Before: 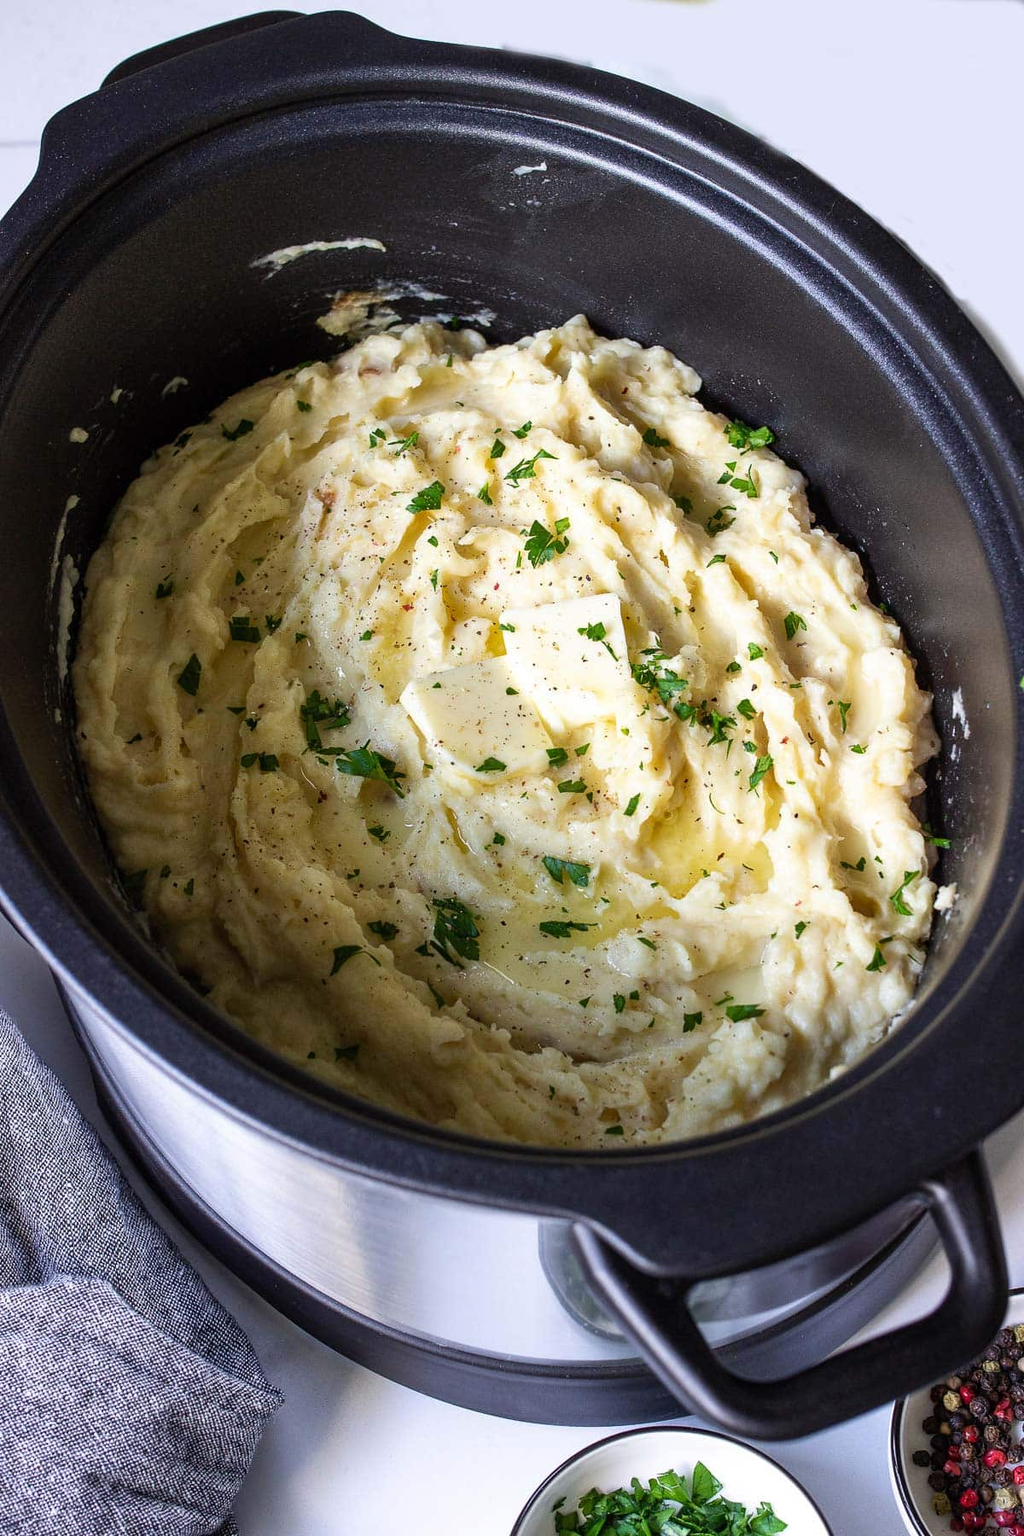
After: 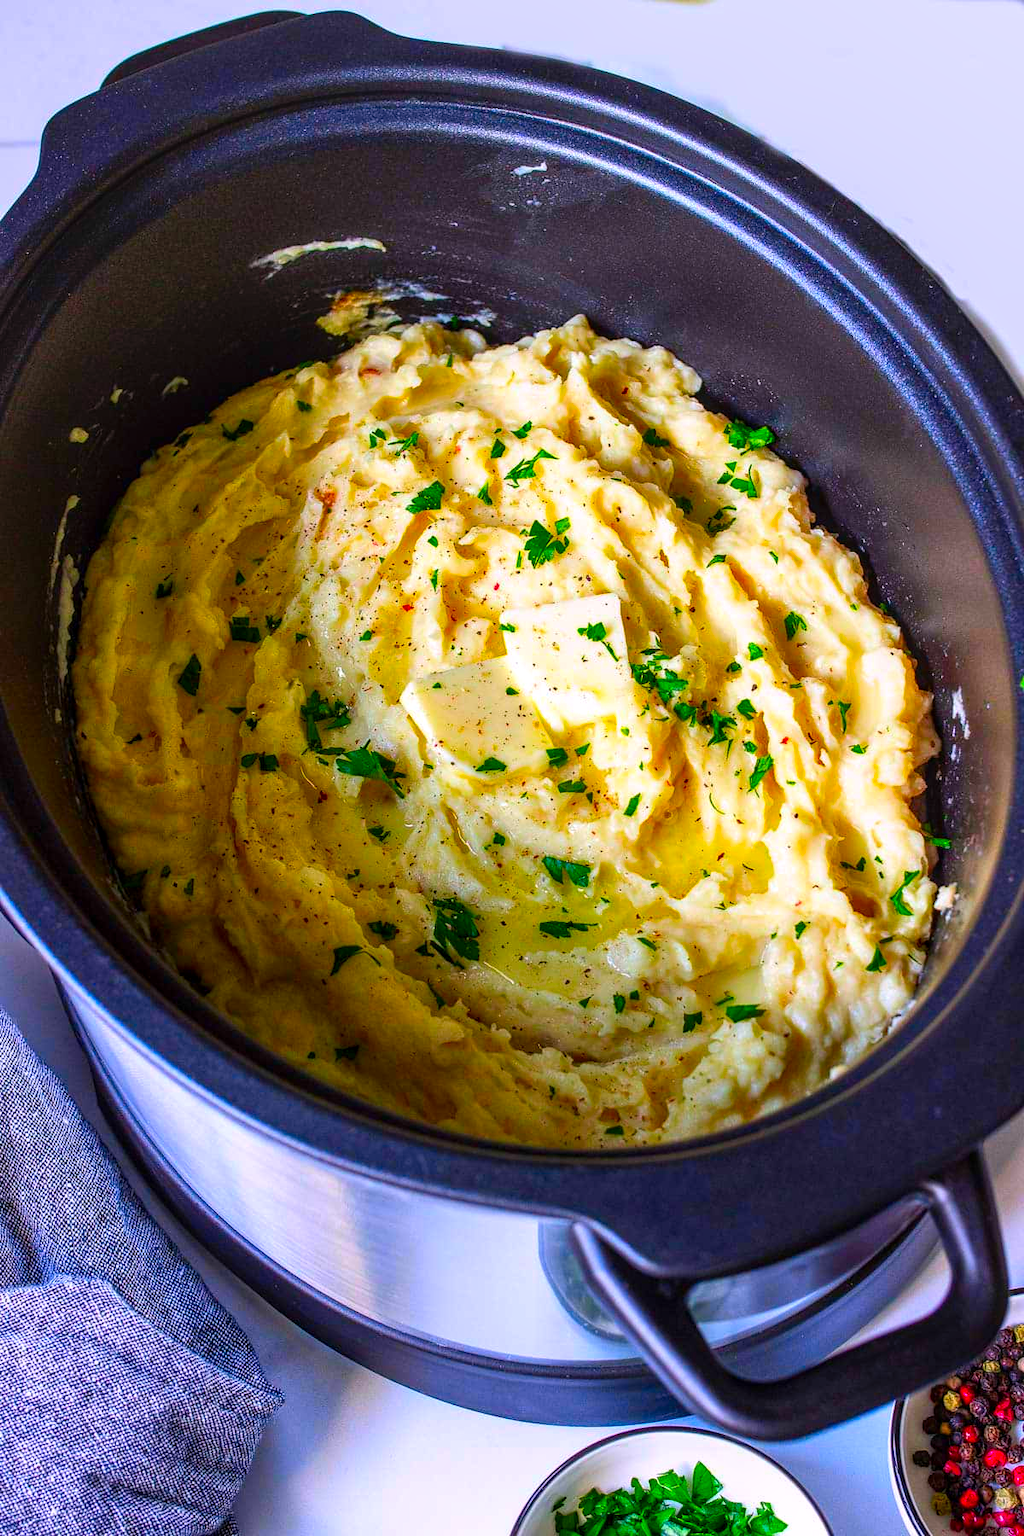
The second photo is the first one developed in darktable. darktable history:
color correction: highlights a* 1.59, highlights b* -1.7, saturation 2.48
local contrast: on, module defaults
